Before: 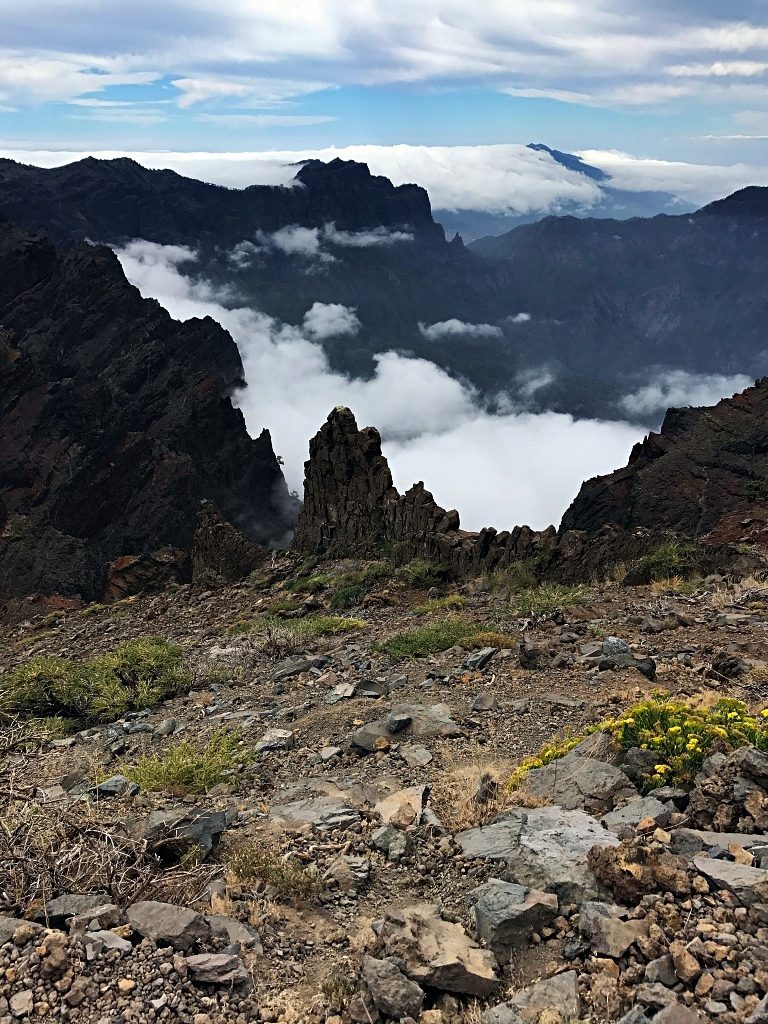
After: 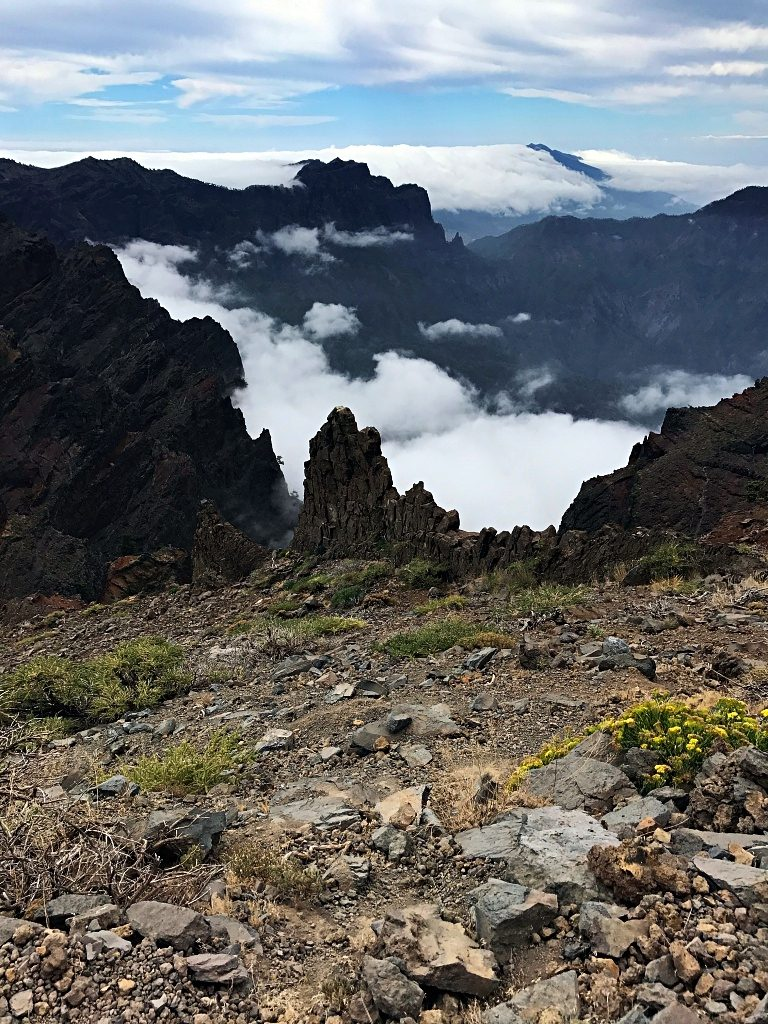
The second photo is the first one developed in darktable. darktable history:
contrast brightness saturation: contrast 0.103, brightness 0.023, saturation 0.015
